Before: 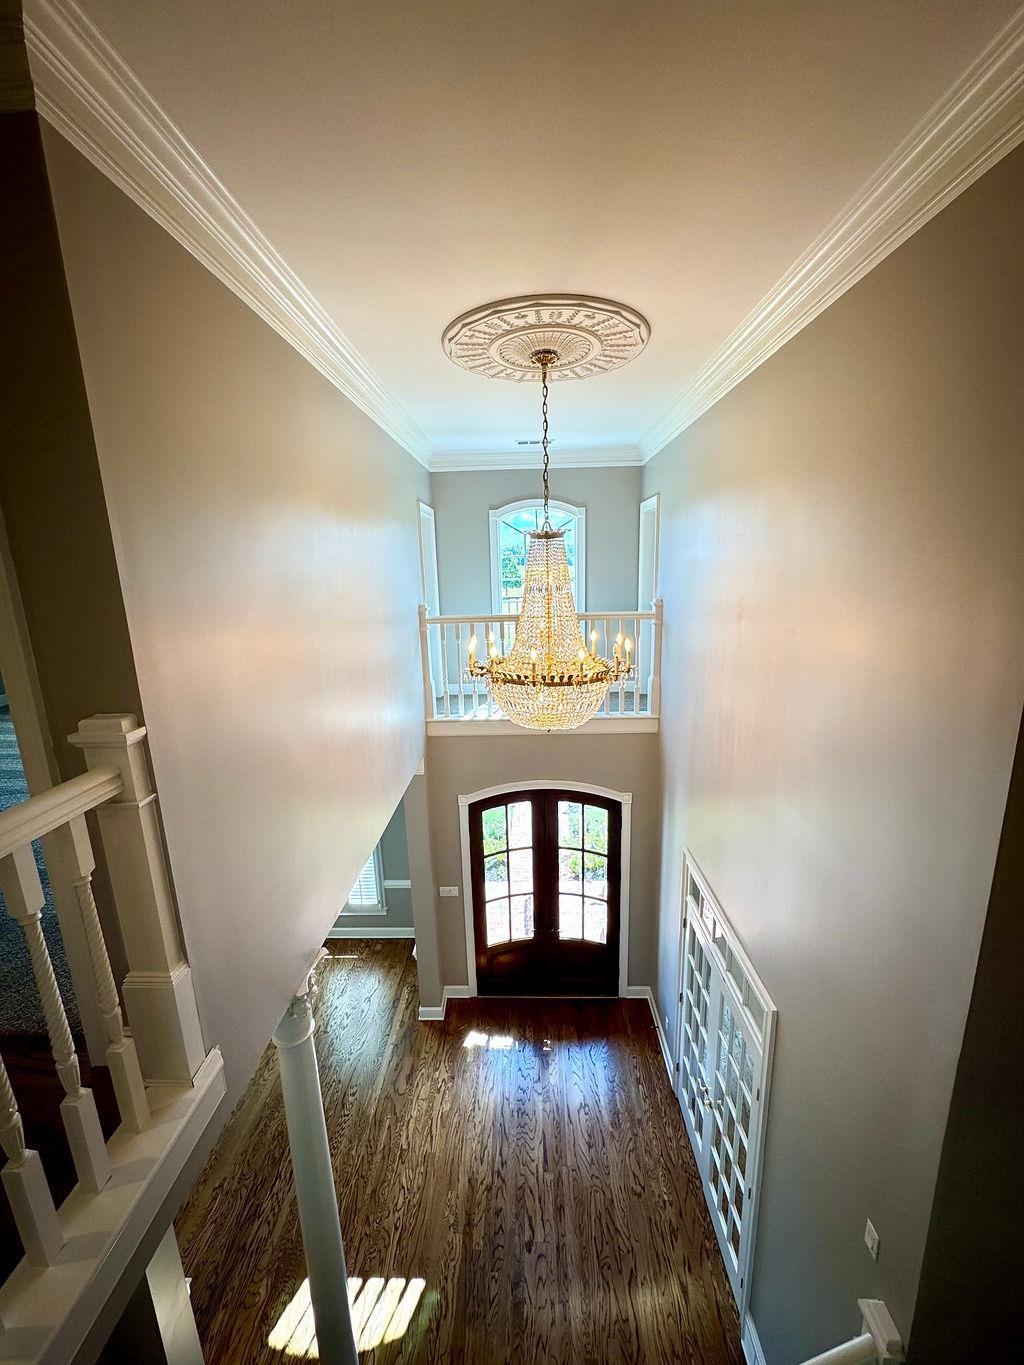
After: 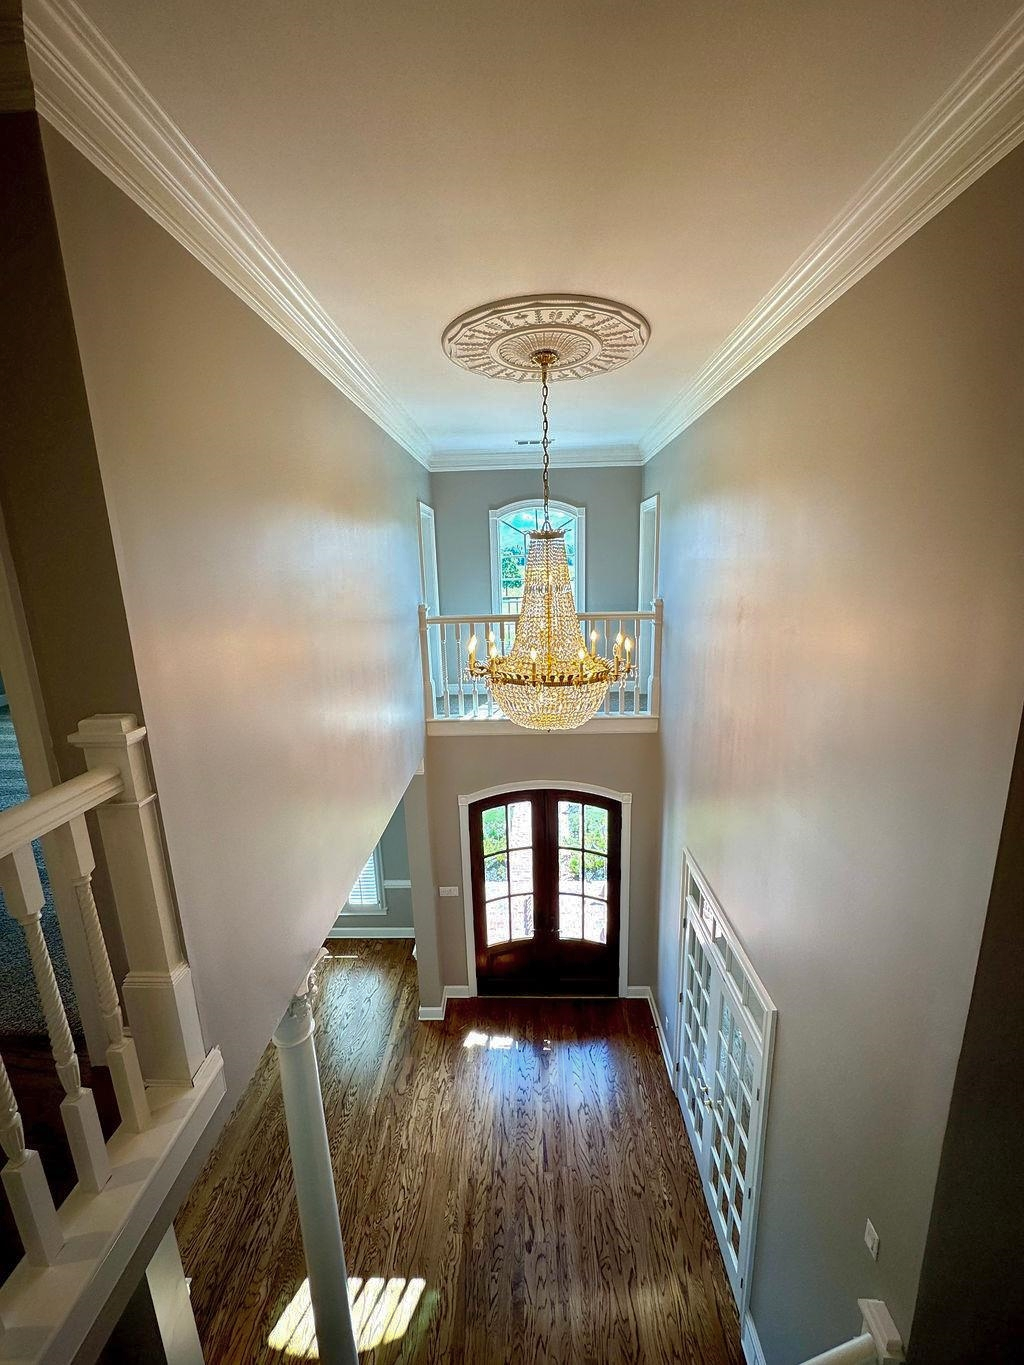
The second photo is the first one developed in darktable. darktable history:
shadows and highlights: shadows 39.66, highlights -59.9
